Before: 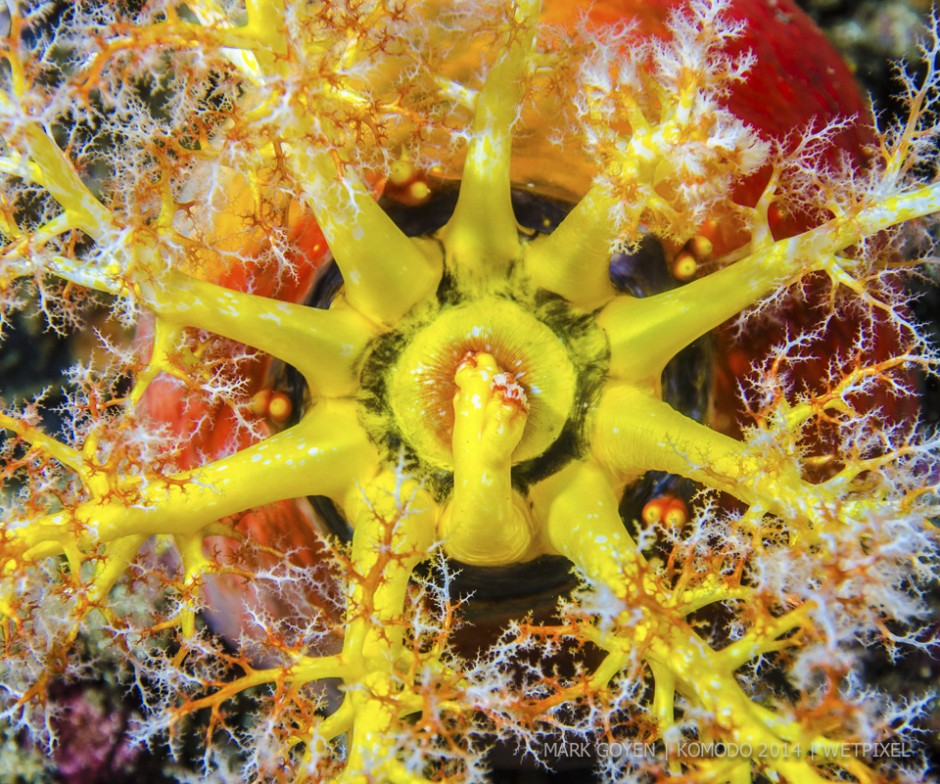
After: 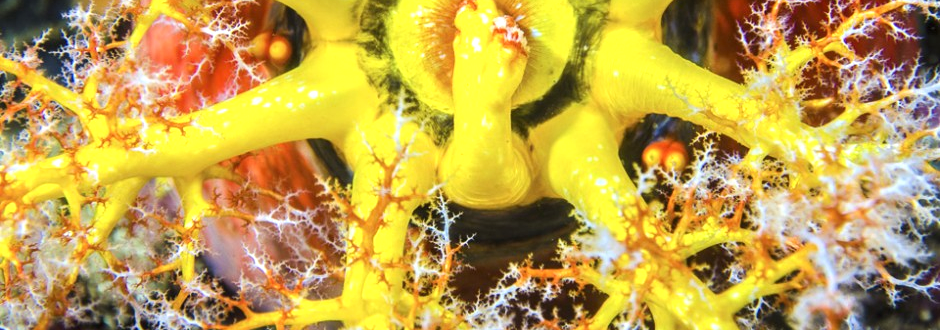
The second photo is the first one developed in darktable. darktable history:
exposure: exposure 0.515 EV, compensate highlight preservation false
crop: top 45.551%, bottom 12.262%
